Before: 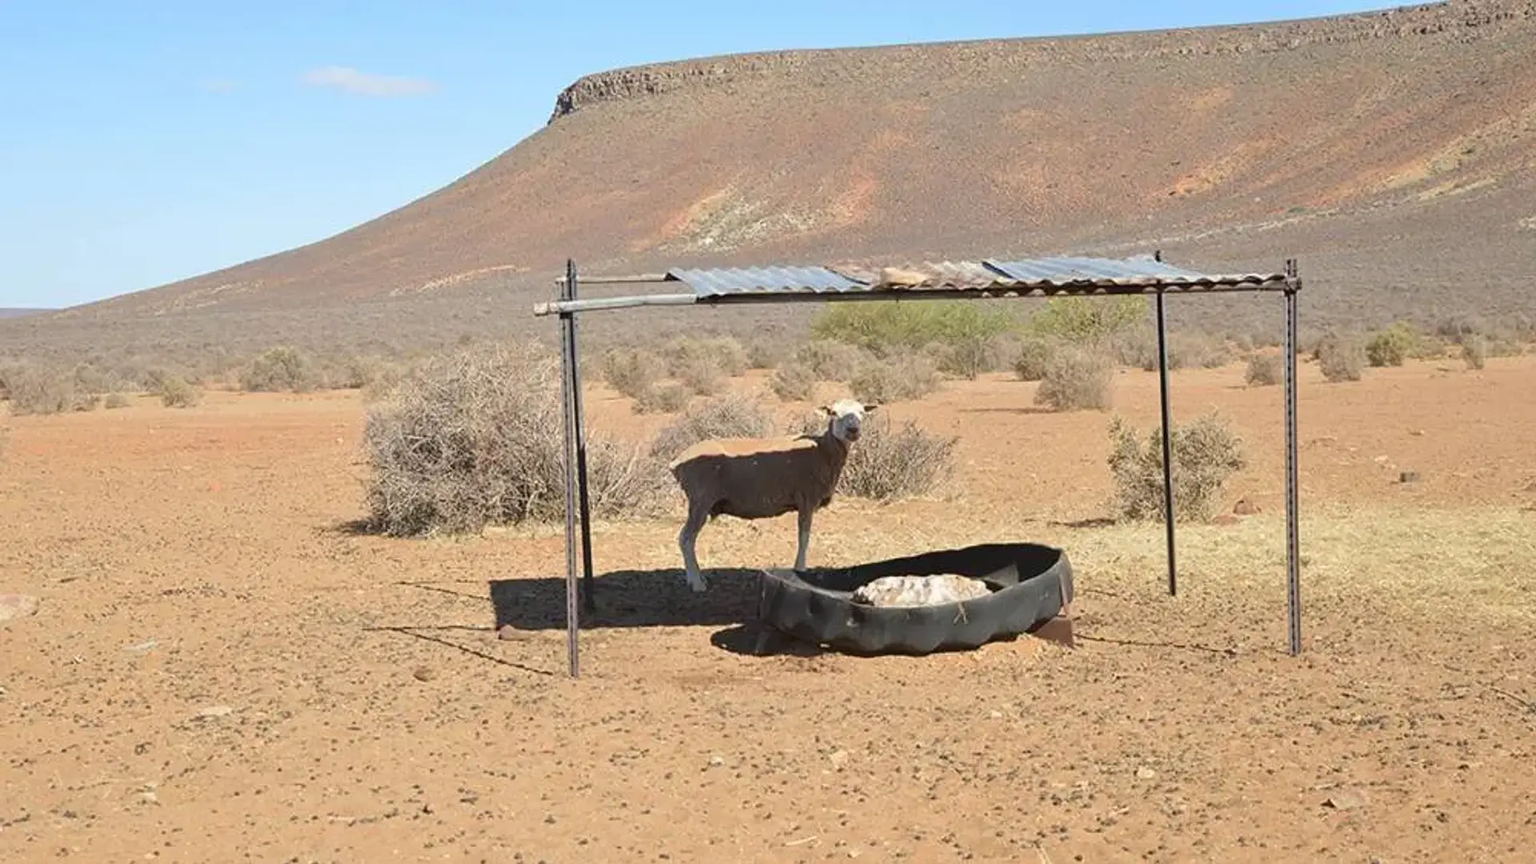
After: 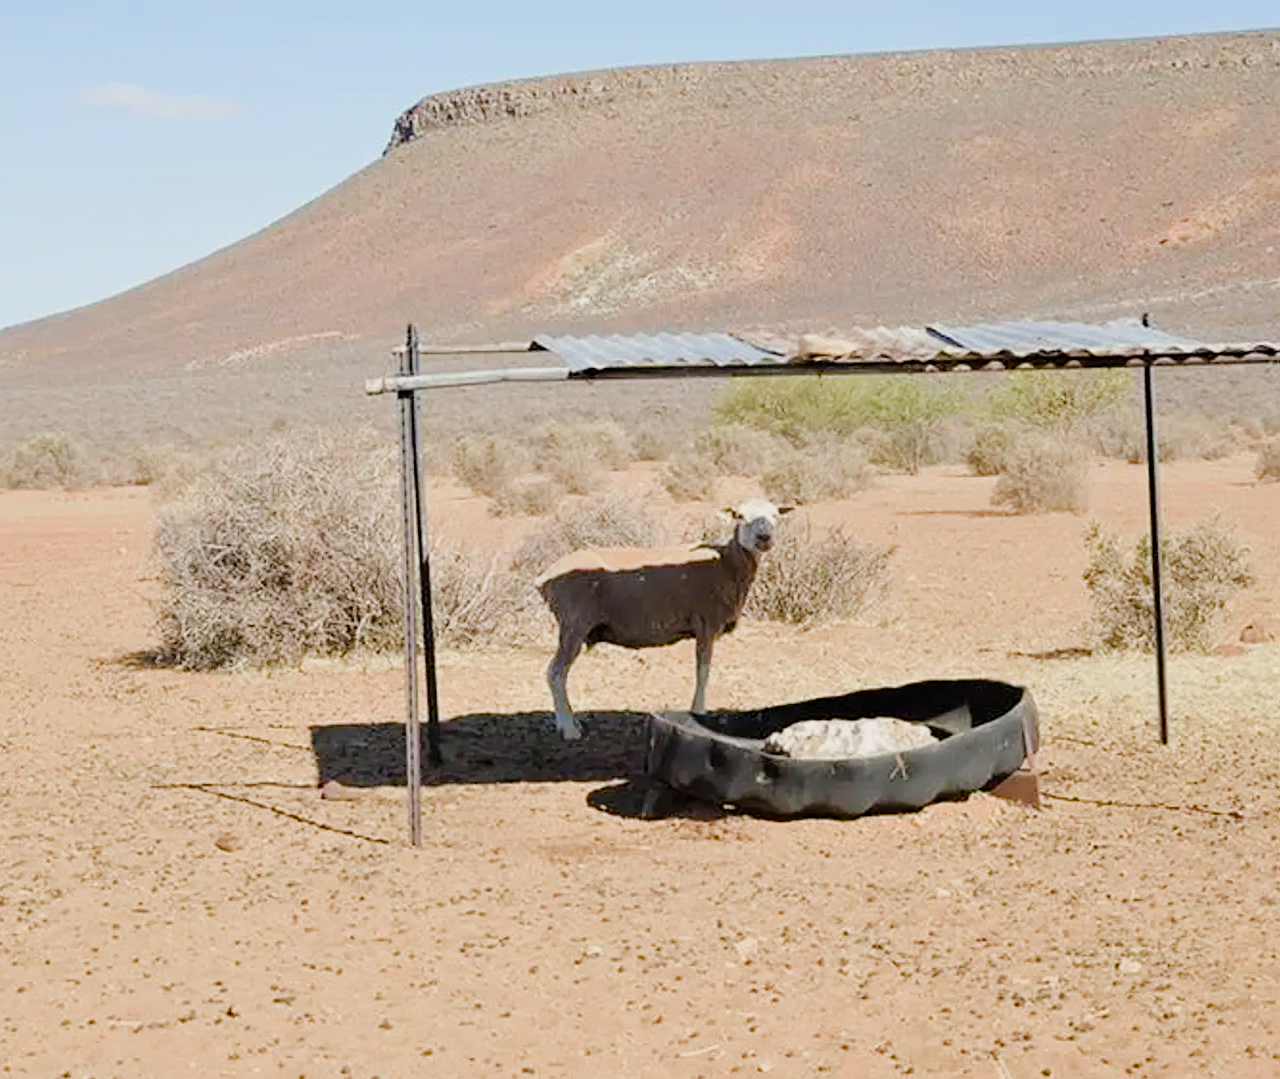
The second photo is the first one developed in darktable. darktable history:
crop and rotate: left 15.754%, right 17.579%
filmic rgb: black relative exposure -5 EV, hardness 2.88, contrast 1.1, highlights saturation mix -20%
color balance rgb: perceptual saturation grading › global saturation 20%, perceptual saturation grading › highlights -50%, perceptual saturation grading › shadows 30%, perceptual brilliance grading › global brilliance 10%, perceptual brilliance grading › shadows 15%
